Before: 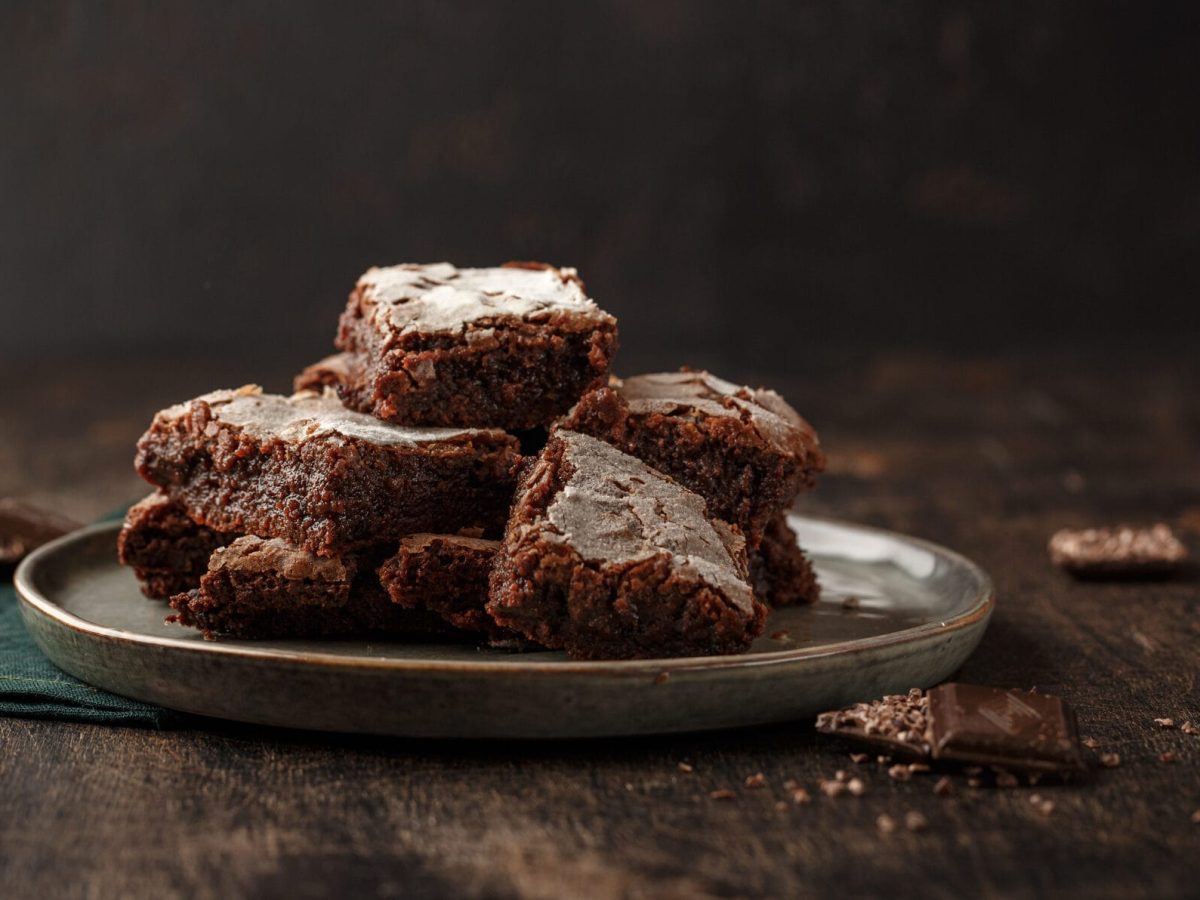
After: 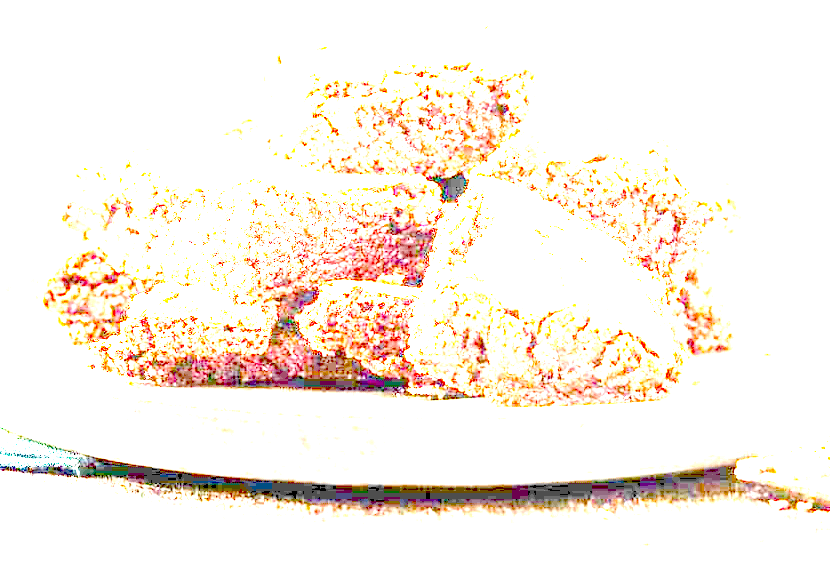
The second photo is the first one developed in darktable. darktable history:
crop: left 6.667%, top 28.154%, right 24.092%, bottom 9.092%
exposure: exposure 7.954 EV, compensate exposure bias true, compensate highlight preservation false
